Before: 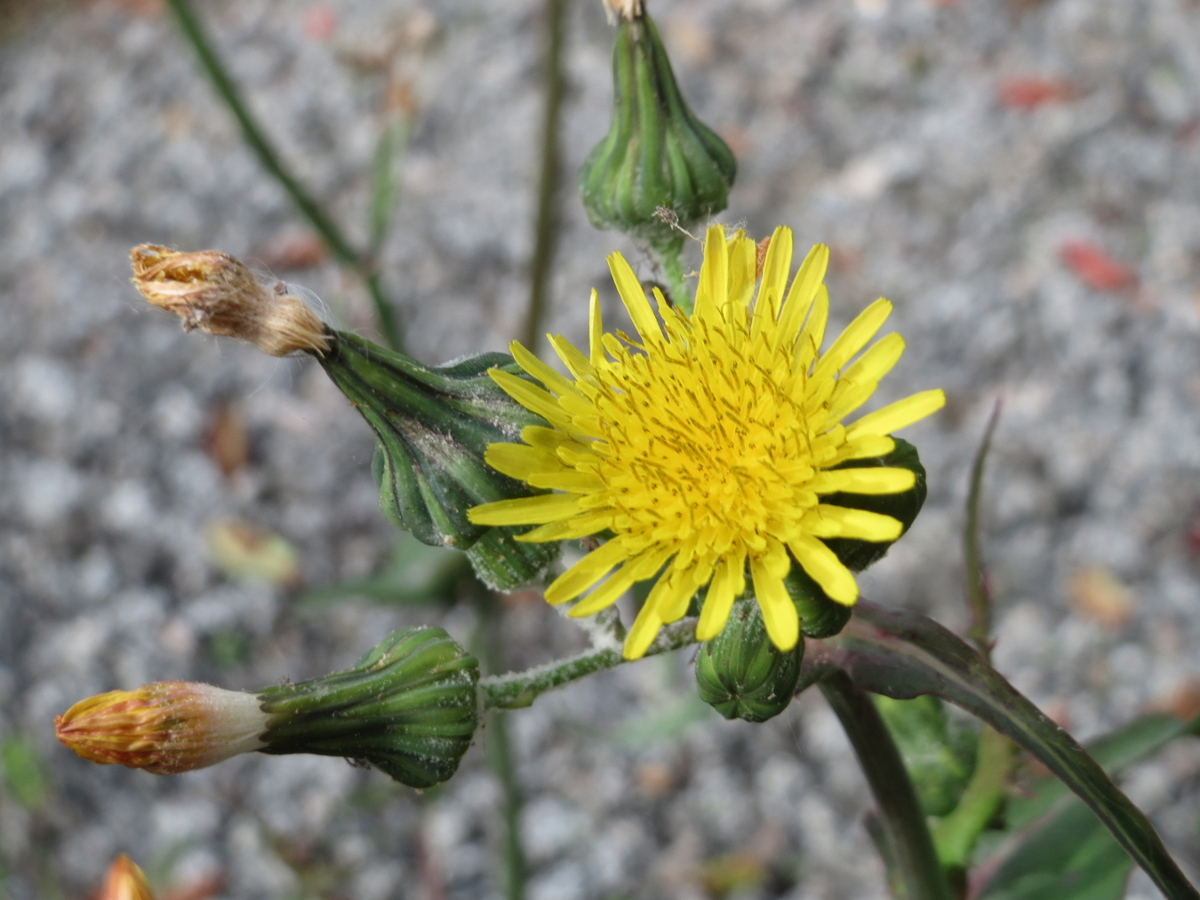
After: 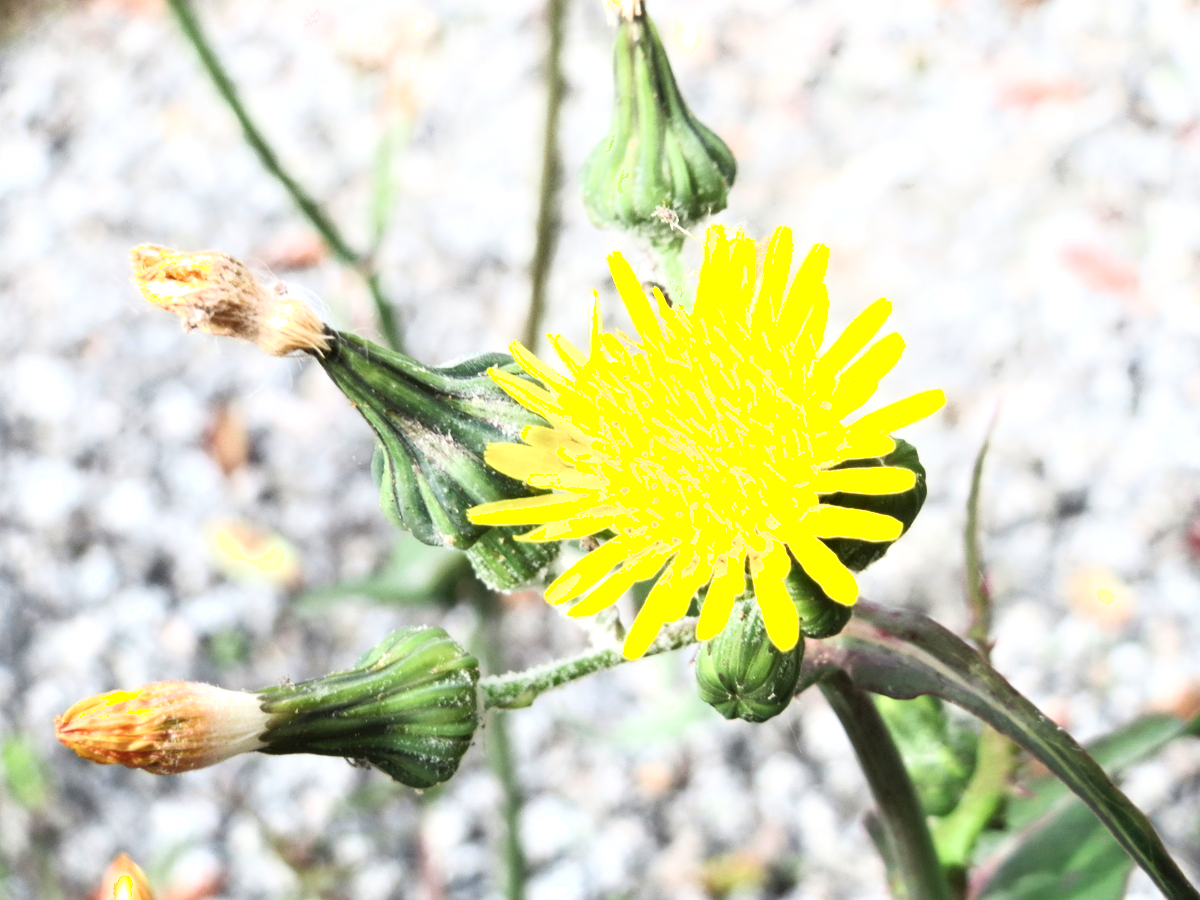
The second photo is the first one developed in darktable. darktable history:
shadows and highlights: shadows -62.32, white point adjustment -5.22, highlights 61.59
exposure: black level correction 0, exposure 1.45 EV, compensate exposure bias true, compensate highlight preservation false
